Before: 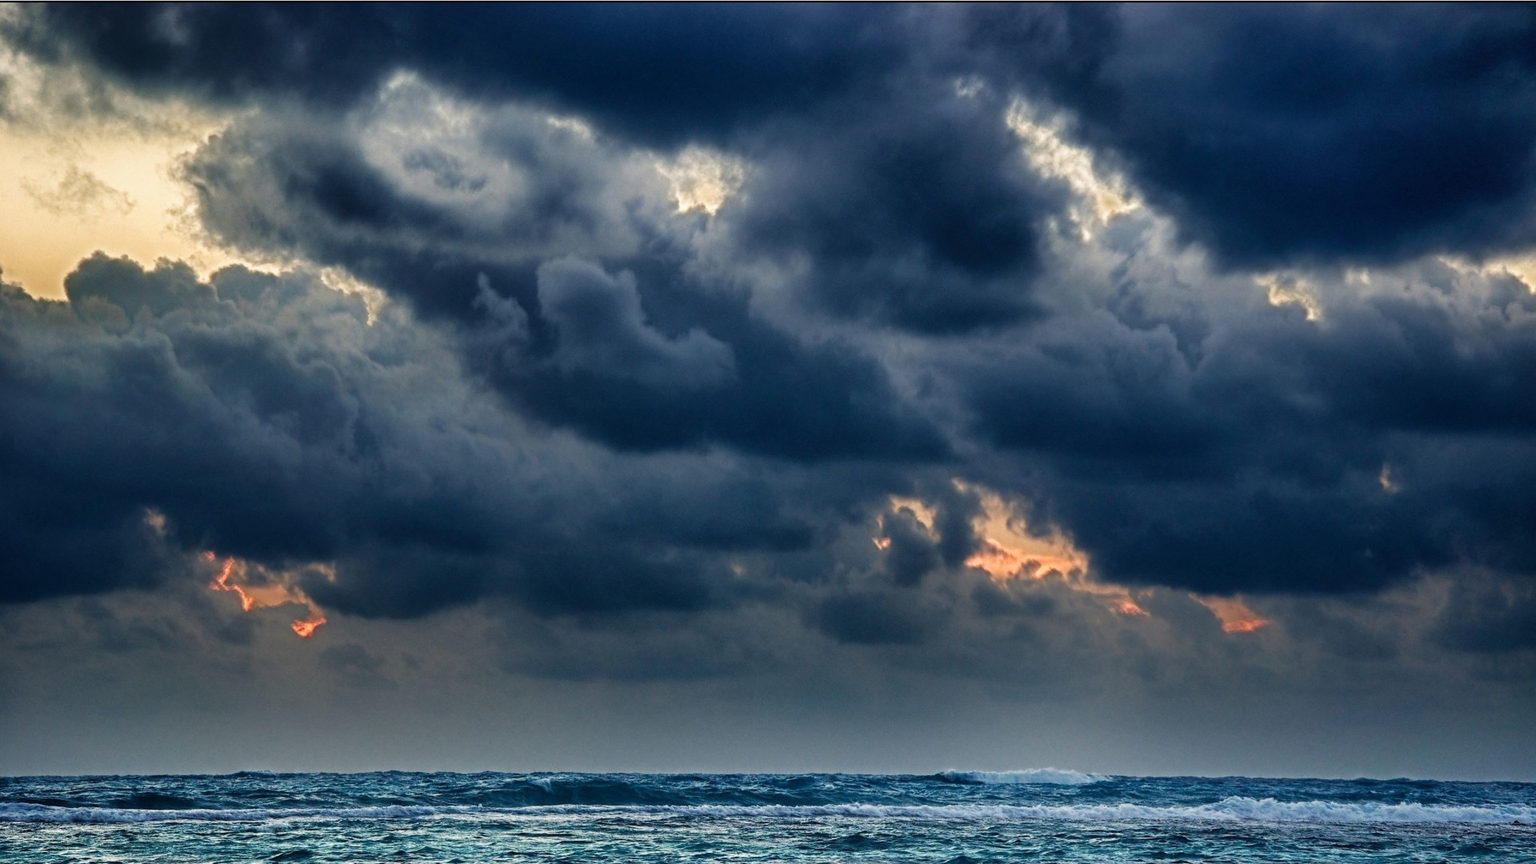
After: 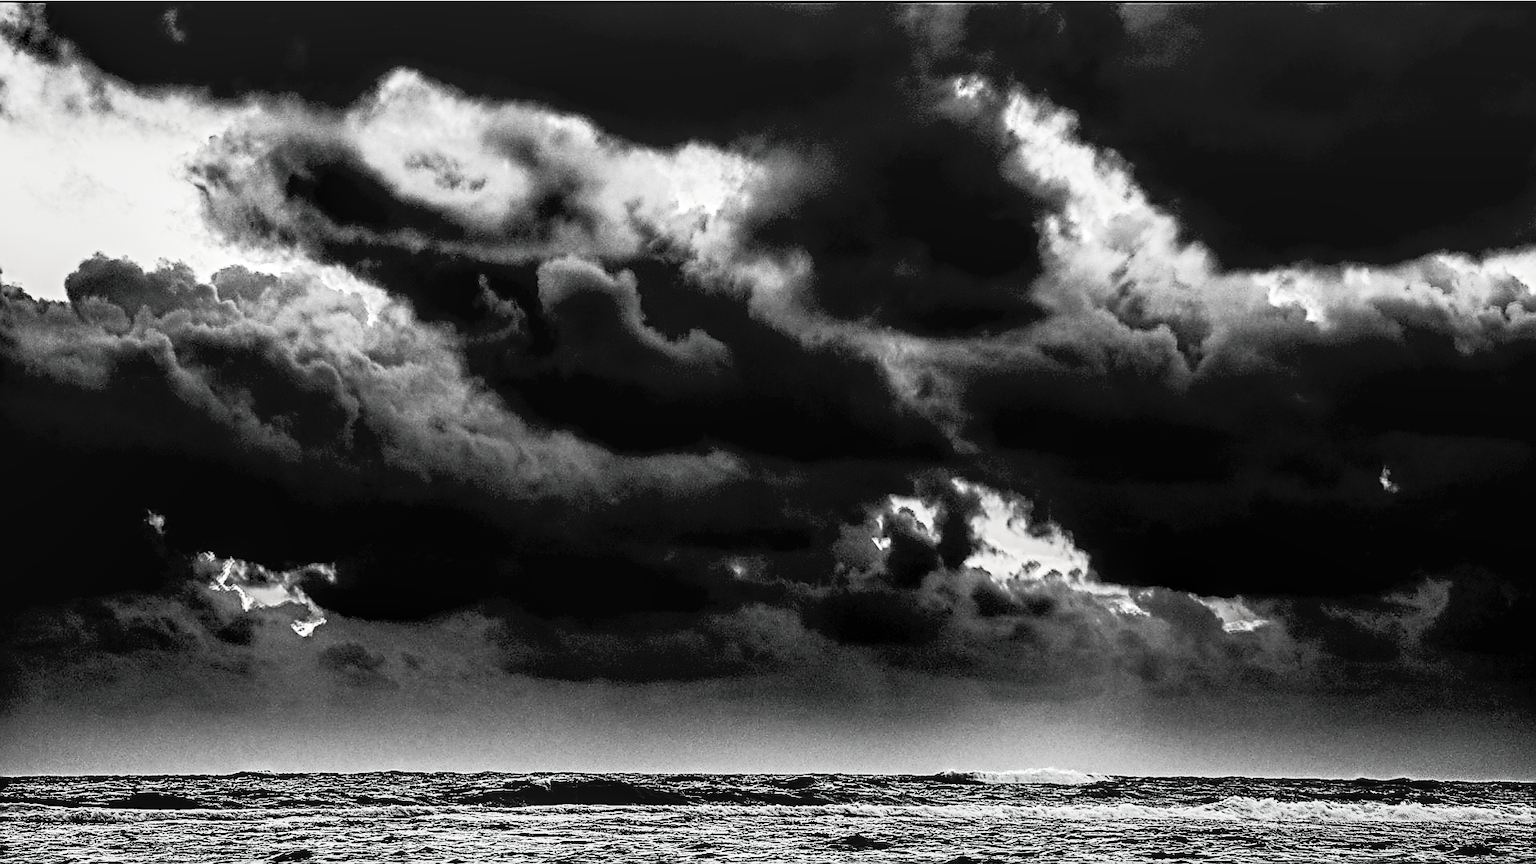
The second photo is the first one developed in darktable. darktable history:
exposure: black level correction 0.058, compensate highlight preservation false
sharpen: radius 1.355, amount 1.253, threshold 0.747
color balance rgb: perceptual saturation grading › global saturation 25.237%, perceptual brilliance grading › mid-tones 10.995%, perceptual brilliance grading › shadows 14.407%
local contrast: on, module defaults
contrast brightness saturation: contrast 0.533, brightness 0.463, saturation -0.99
tone equalizer: on, module defaults
